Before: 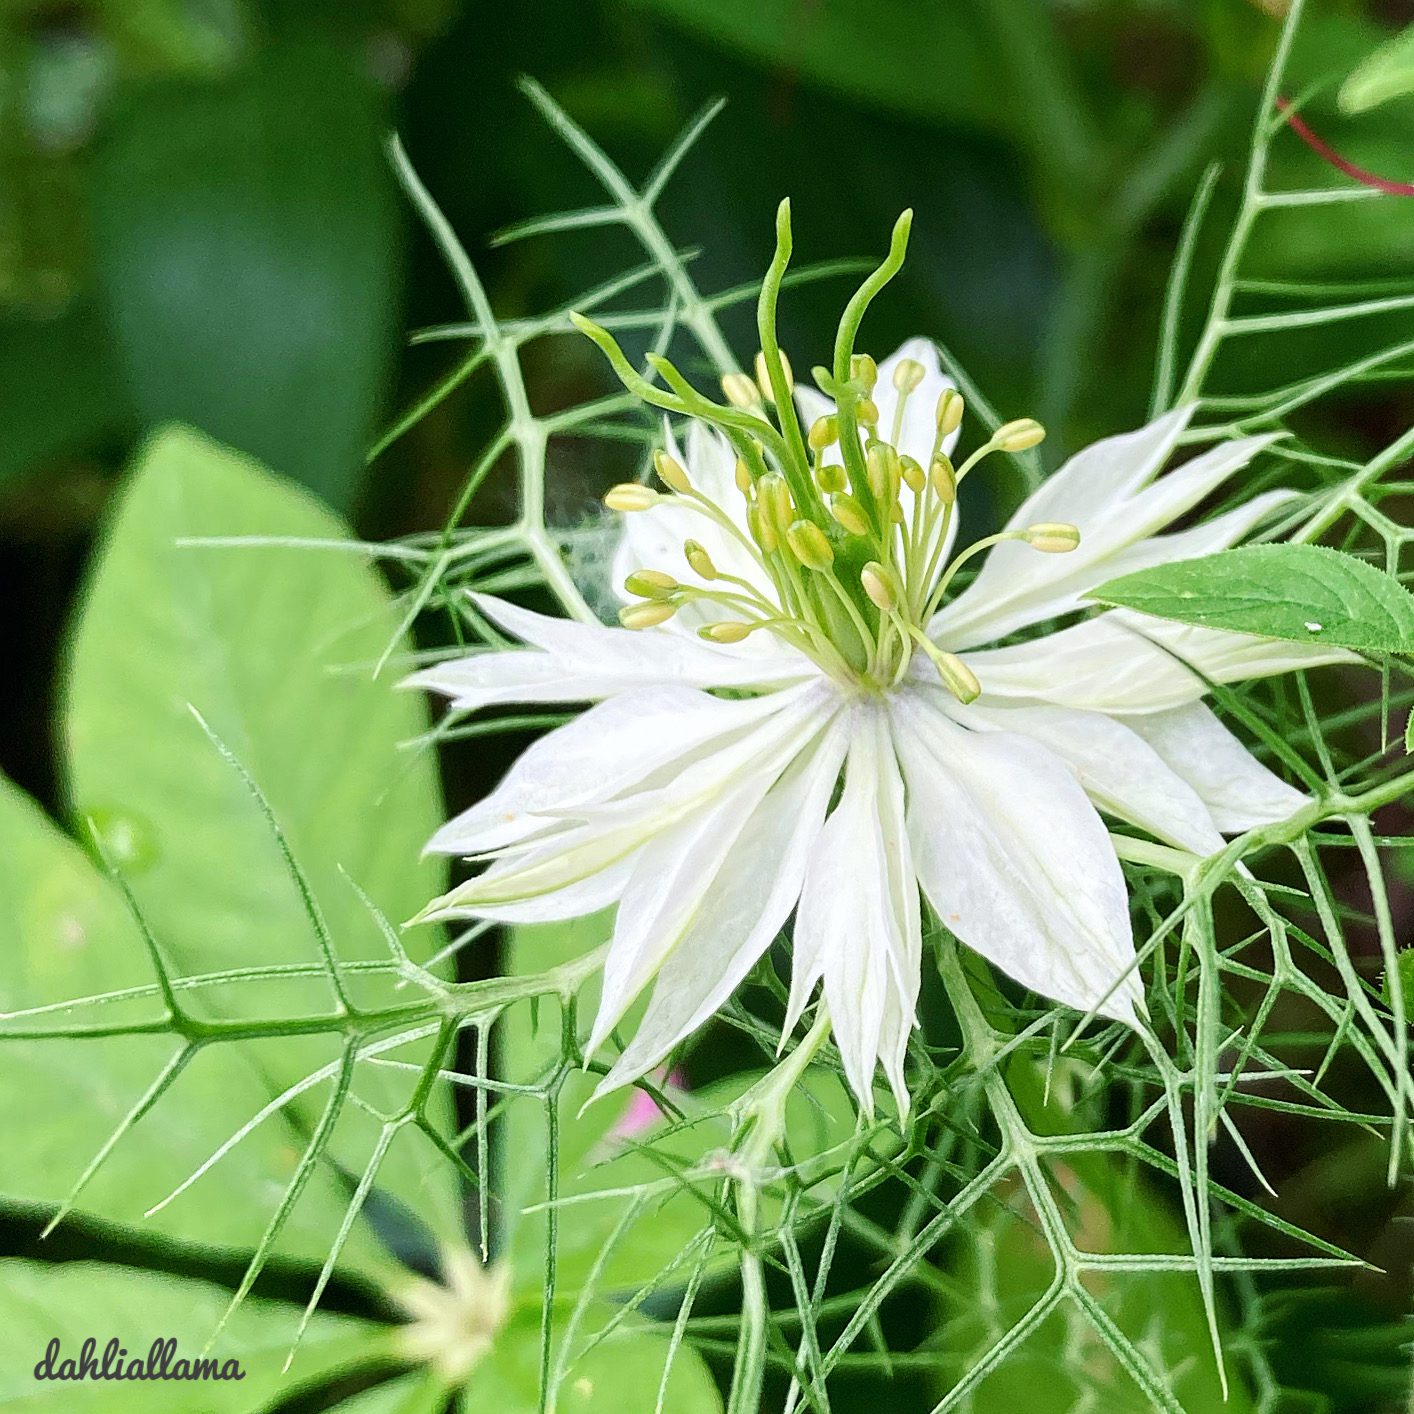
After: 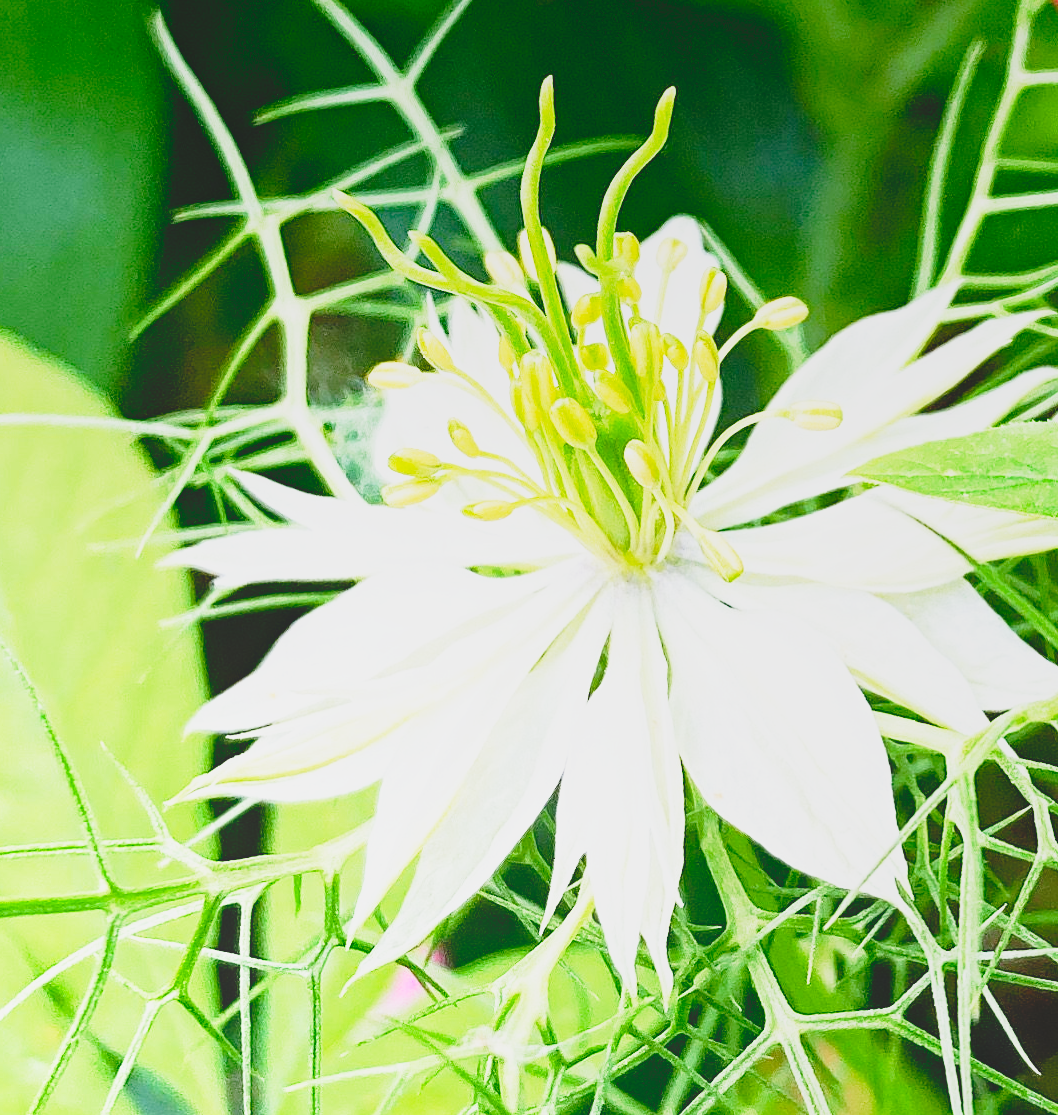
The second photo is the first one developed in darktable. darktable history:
local contrast: detail 70%
haze removal: strength 0.29, distance 0.25, compatibility mode true, adaptive false
base curve: curves: ch0 [(0, 0) (0.012, 0.01) (0.073, 0.168) (0.31, 0.711) (0.645, 0.957) (1, 1)], preserve colors none
crop: left 16.768%, top 8.653%, right 8.362%, bottom 12.485%
